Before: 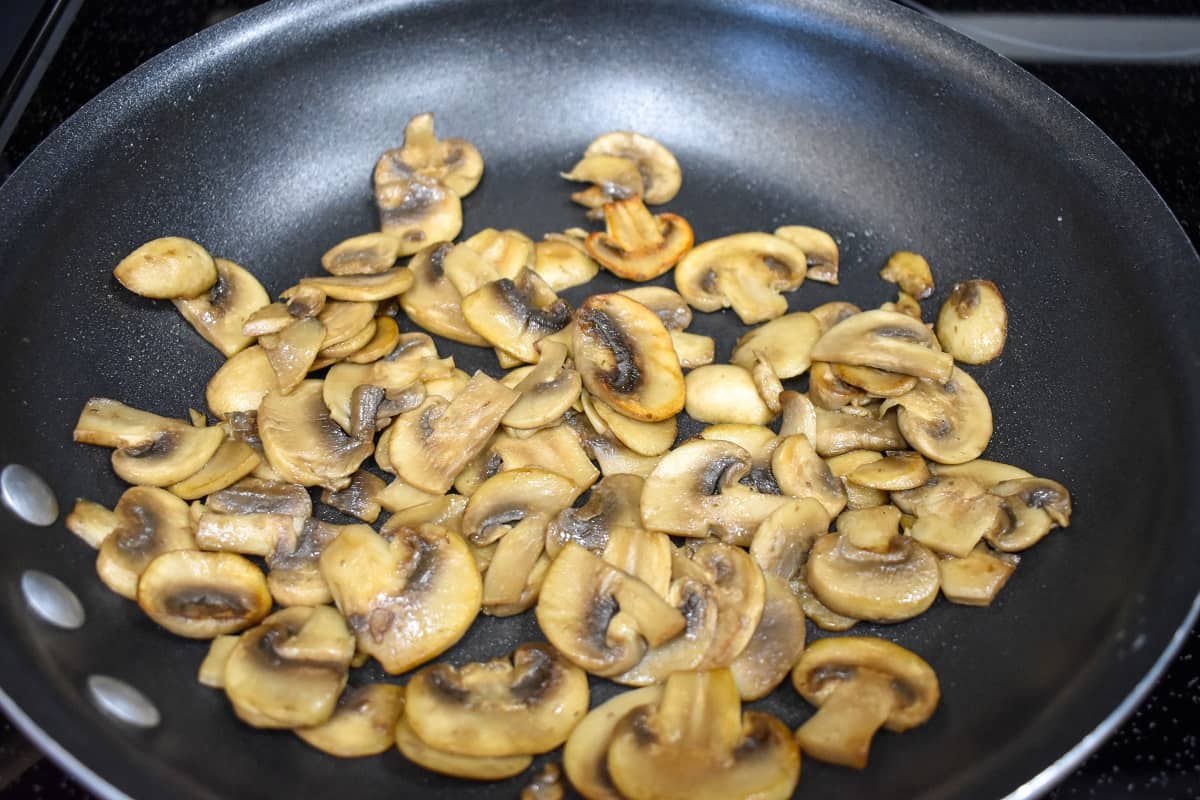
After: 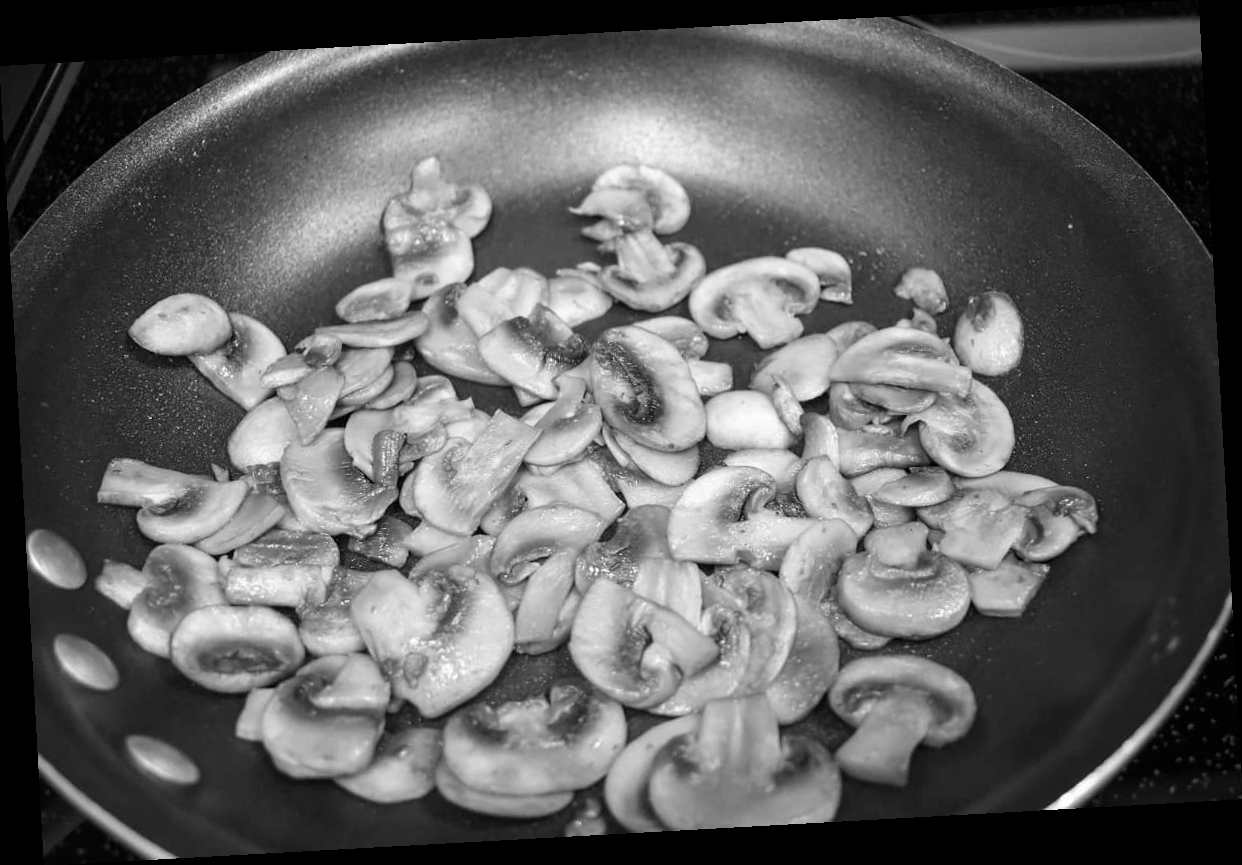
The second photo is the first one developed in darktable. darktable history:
rotate and perspective: rotation -3.18°, automatic cropping off
monochrome: on, module defaults
